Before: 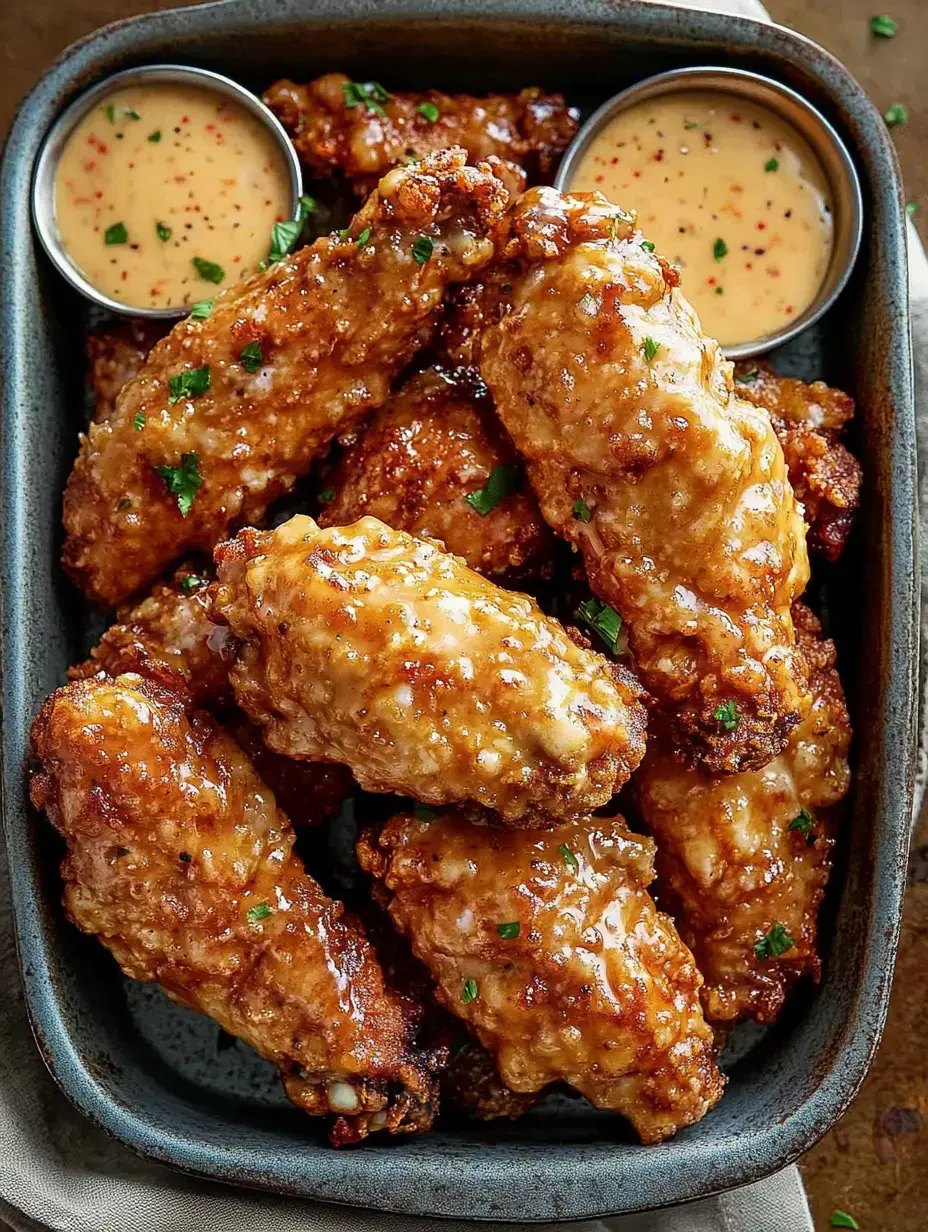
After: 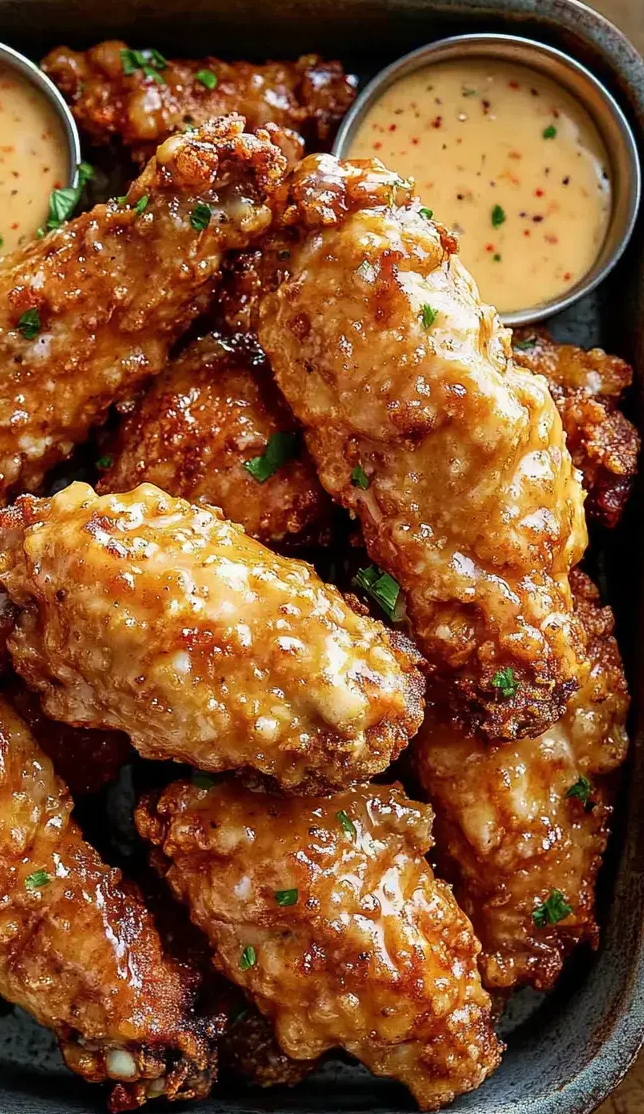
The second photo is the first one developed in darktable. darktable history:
crop and rotate: left 23.999%, top 2.73%, right 6.568%, bottom 6.842%
